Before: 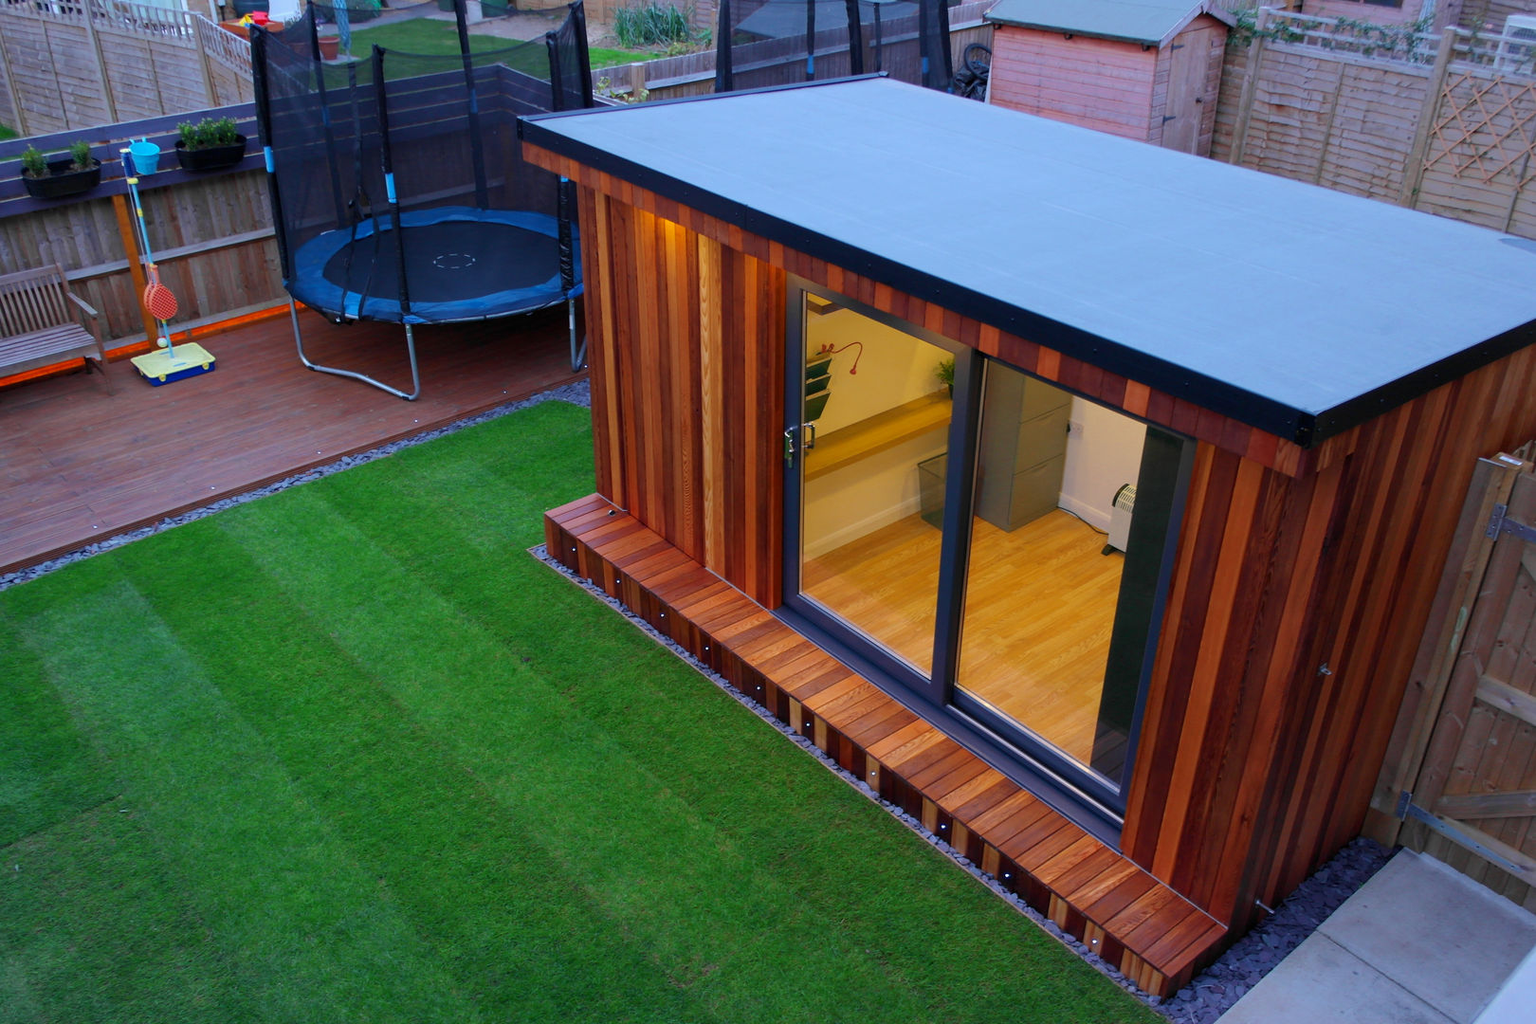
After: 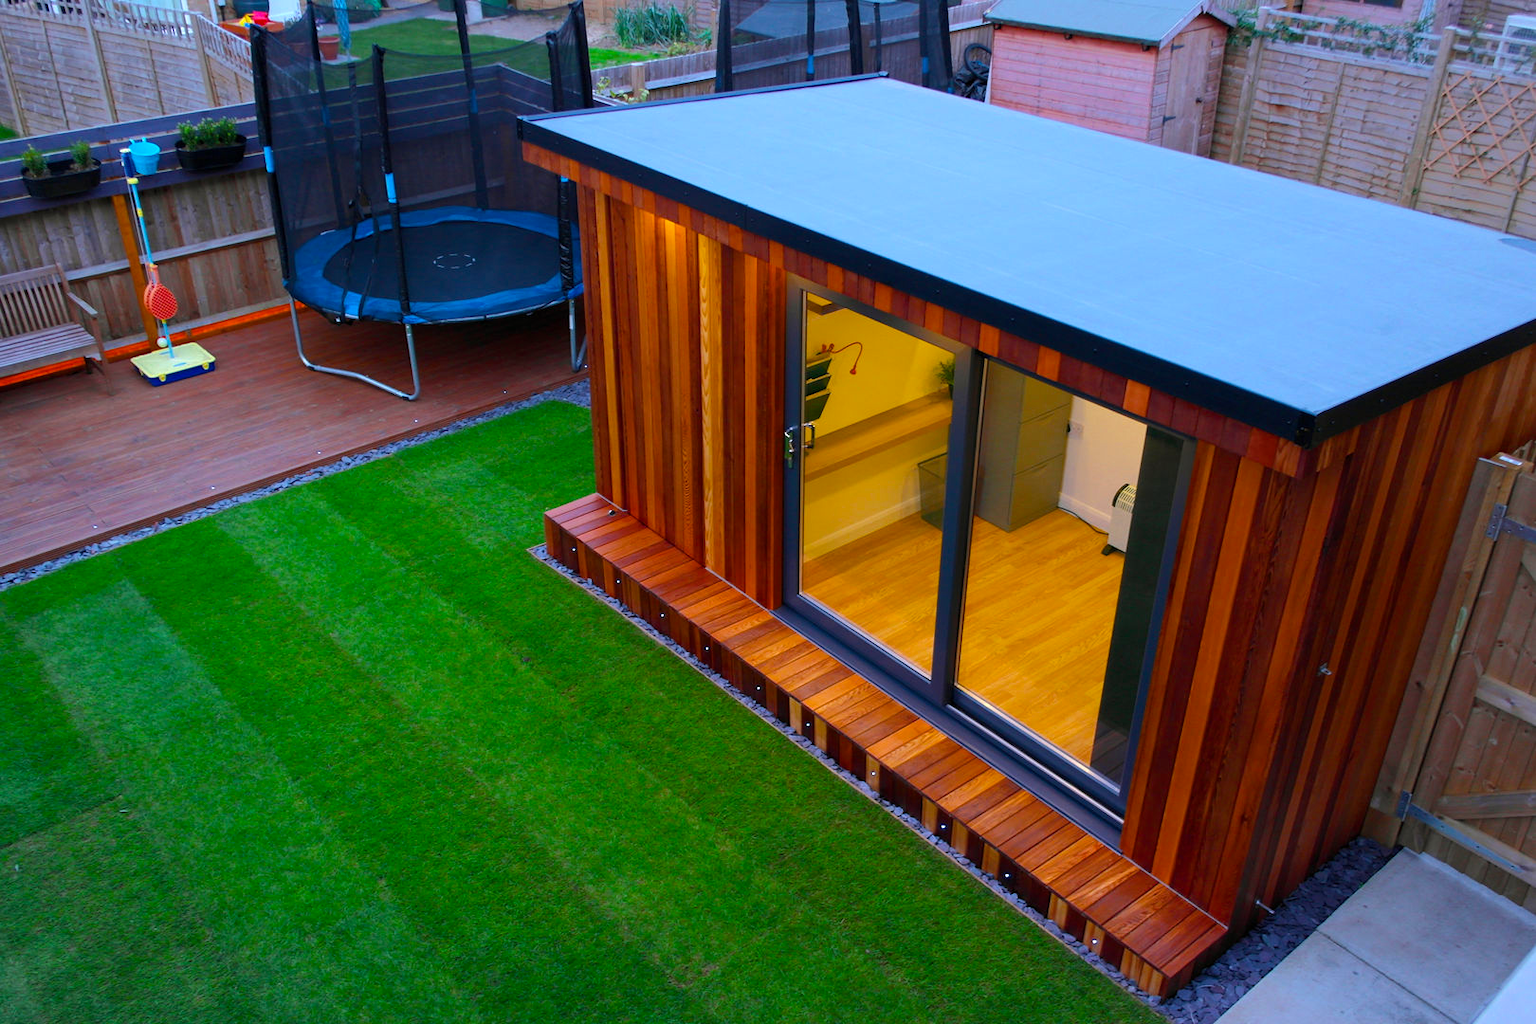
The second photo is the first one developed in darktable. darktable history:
color balance rgb: shadows lift › chroma 3.762%, shadows lift › hue 88.91°, perceptual saturation grading › global saturation 29.63%, perceptual brilliance grading › highlights 7.767%, perceptual brilliance grading › mid-tones 3.848%, perceptual brilliance grading › shadows 2.031%
